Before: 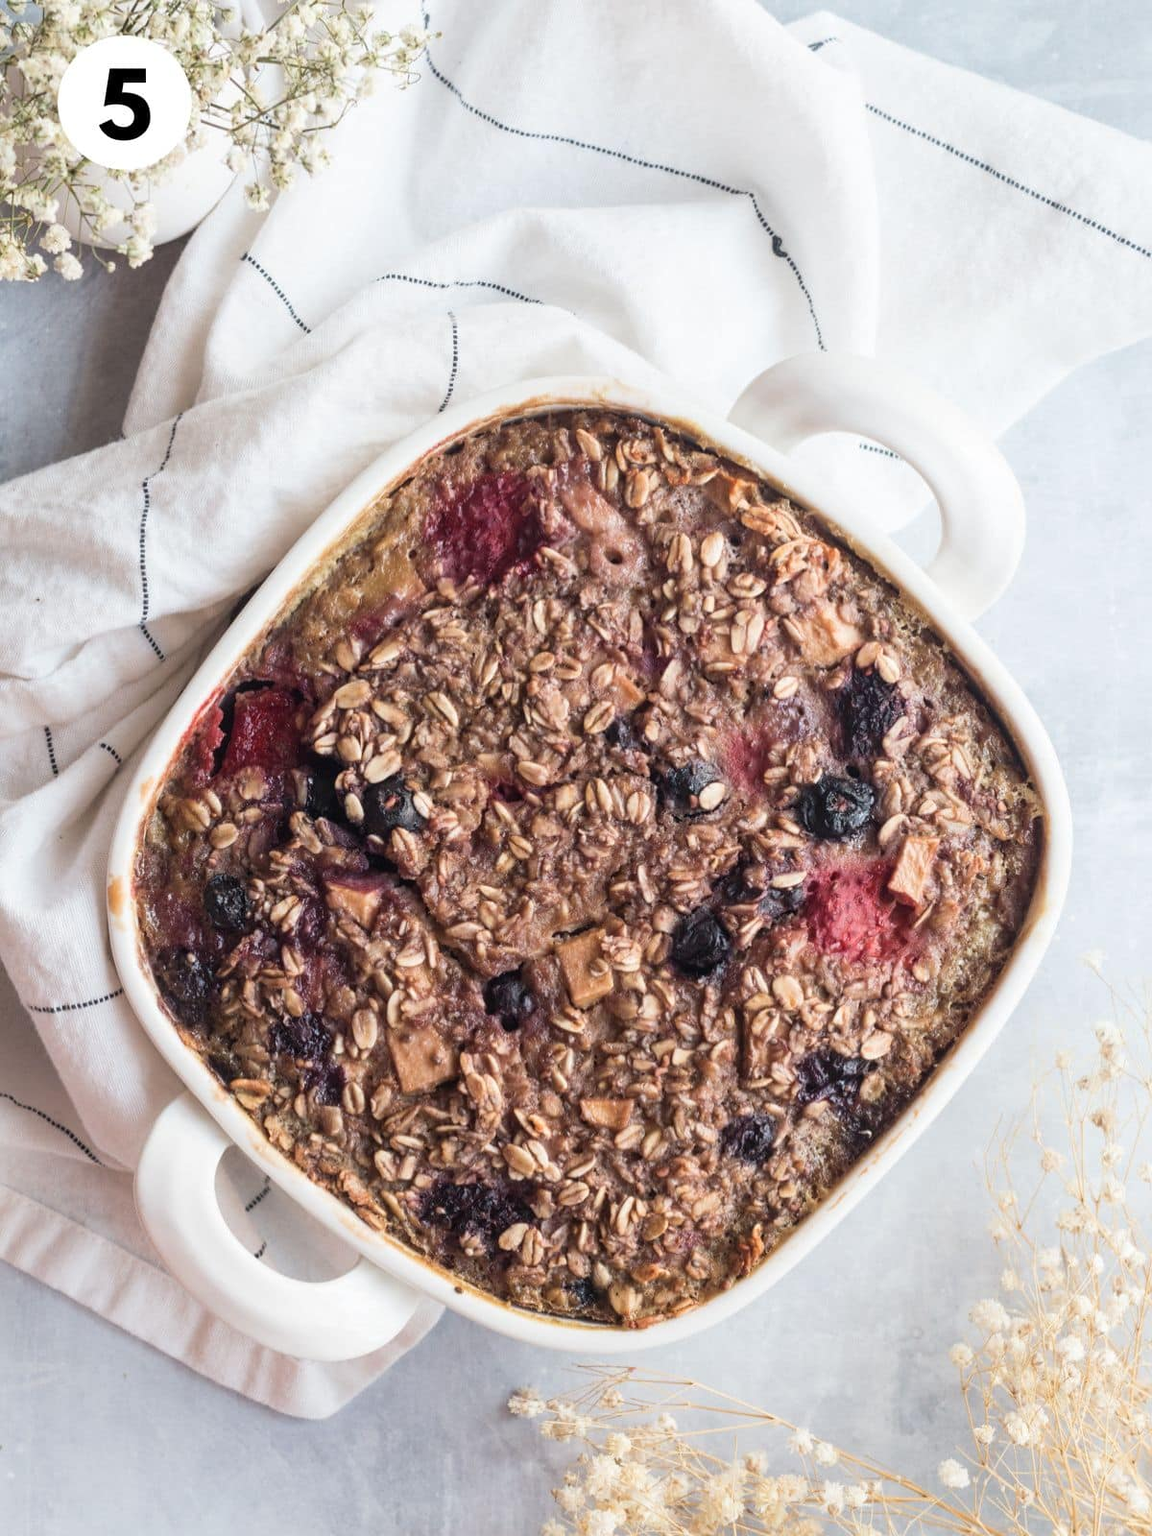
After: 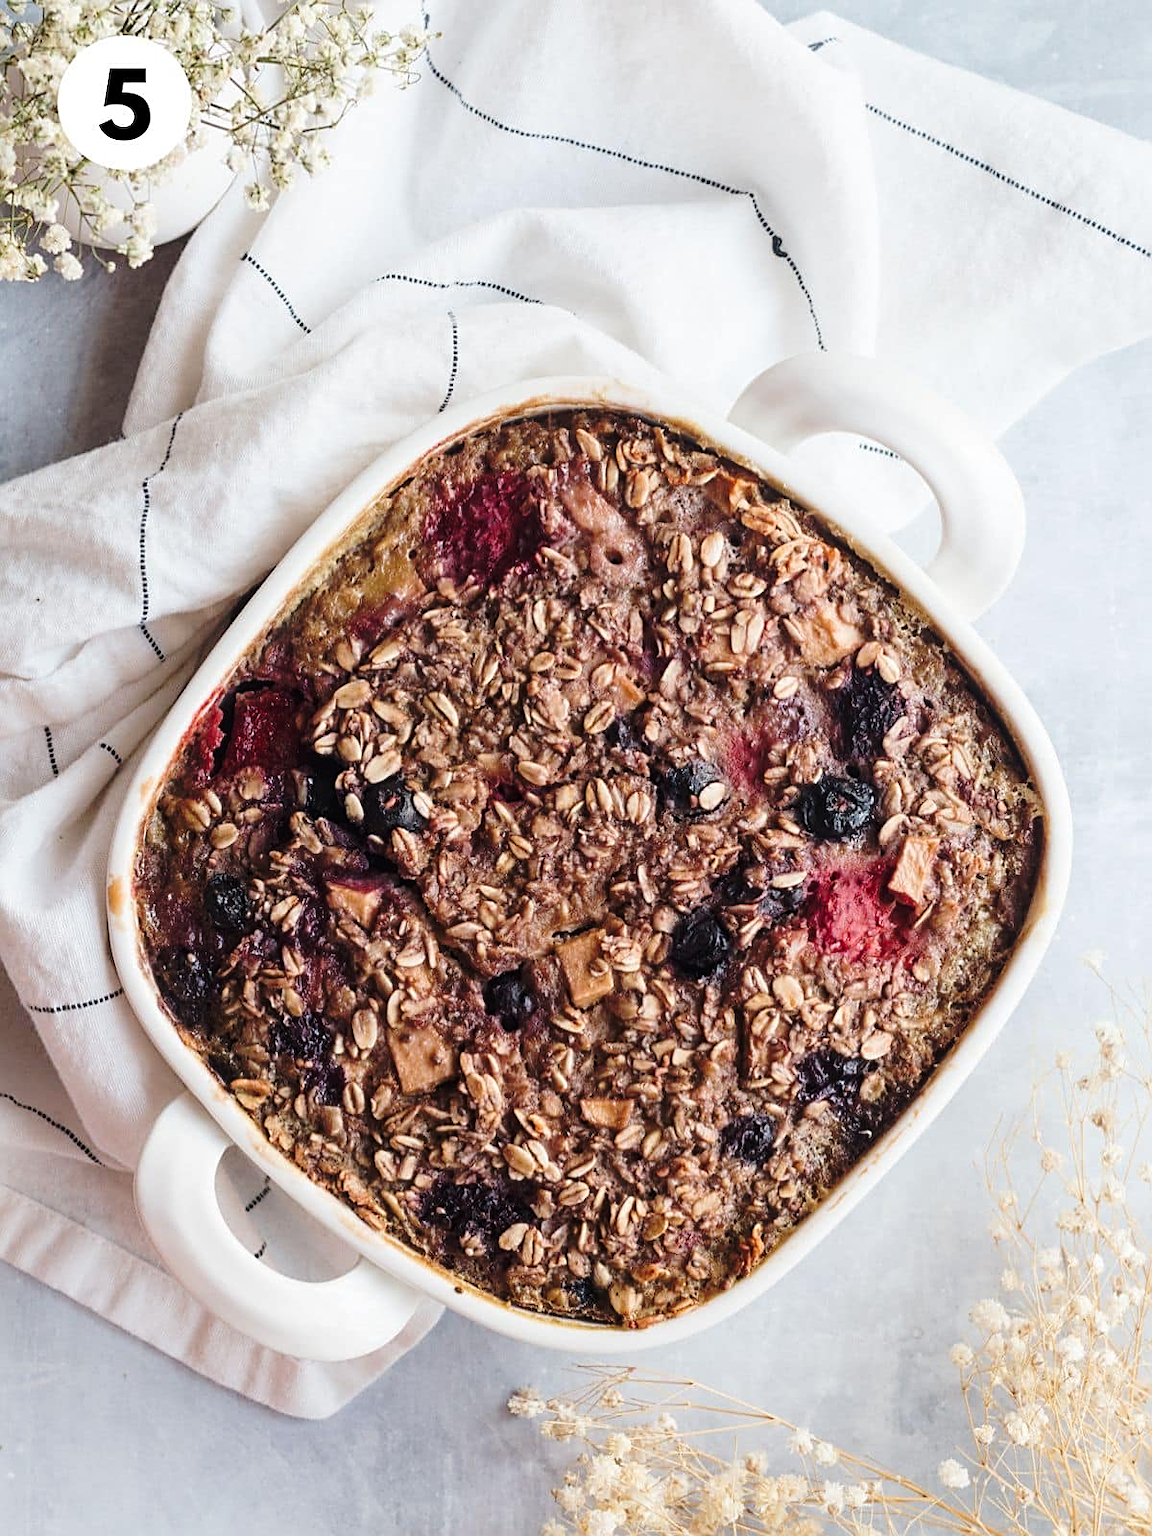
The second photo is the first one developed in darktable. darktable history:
sharpen: on, module defaults
base curve: curves: ch0 [(0, 0) (0.073, 0.04) (0.157, 0.139) (0.492, 0.492) (0.758, 0.758) (1, 1)], preserve colors none
